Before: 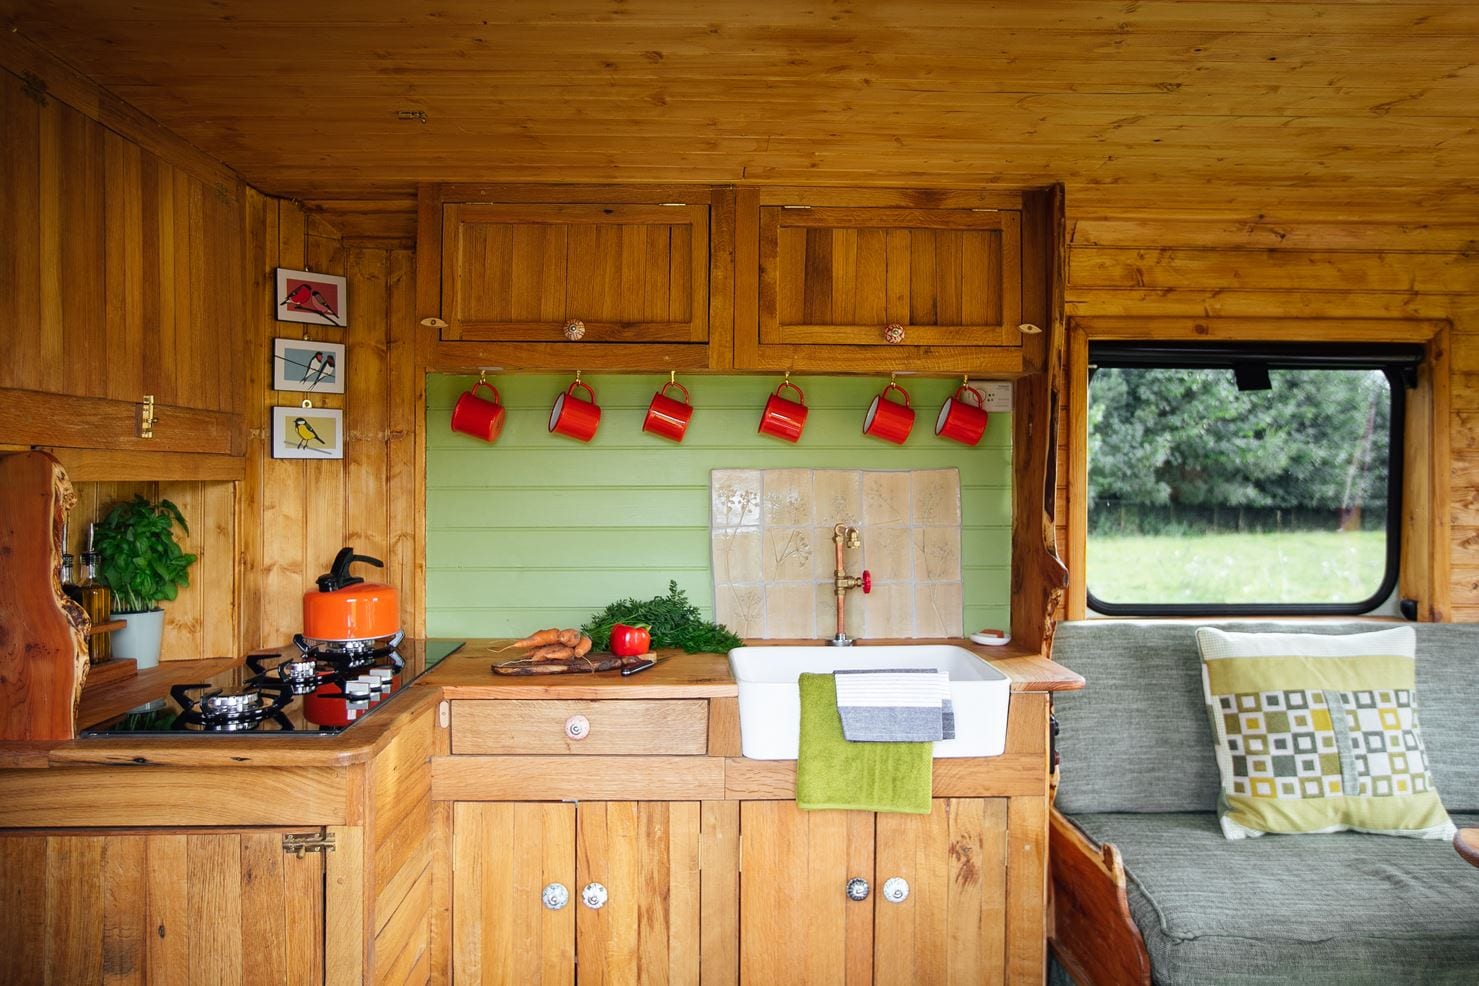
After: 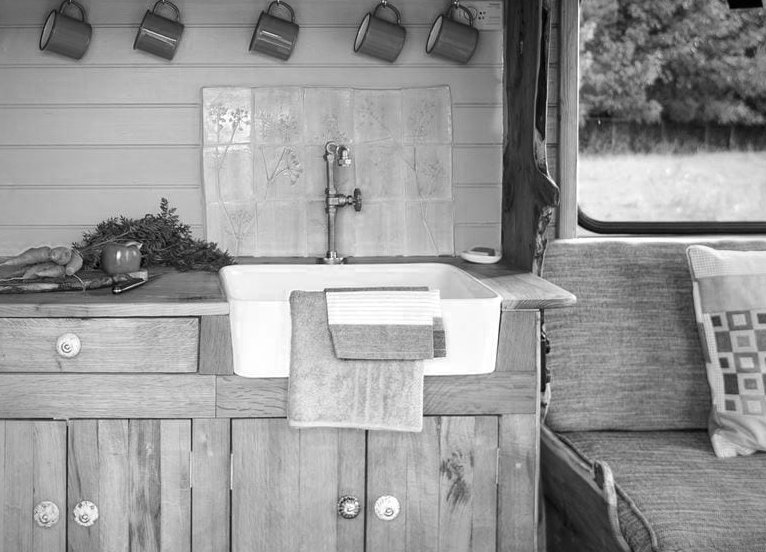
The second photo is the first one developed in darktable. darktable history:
crop: left 34.479%, top 38.822%, right 13.718%, bottom 5.172%
local contrast: highlights 100%, shadows 100%, detail 120%, midtone range 0.2
color zones: curves: ch0 [(0.002, 0.593) (0.143, 0.417) (0.285, 0.541) (0.455, 0.289) (0.608, 0.327) (0.727, 0.283) (0.869, 0.571) (1, 0.603)]; ch1 [(0, 0) (0.143, 0) (0.286, 0) (0.429, 0) (0.571, 0) (0.714, 0) (0.857, 0)]
vignetting: fall-off radius 60.92%
